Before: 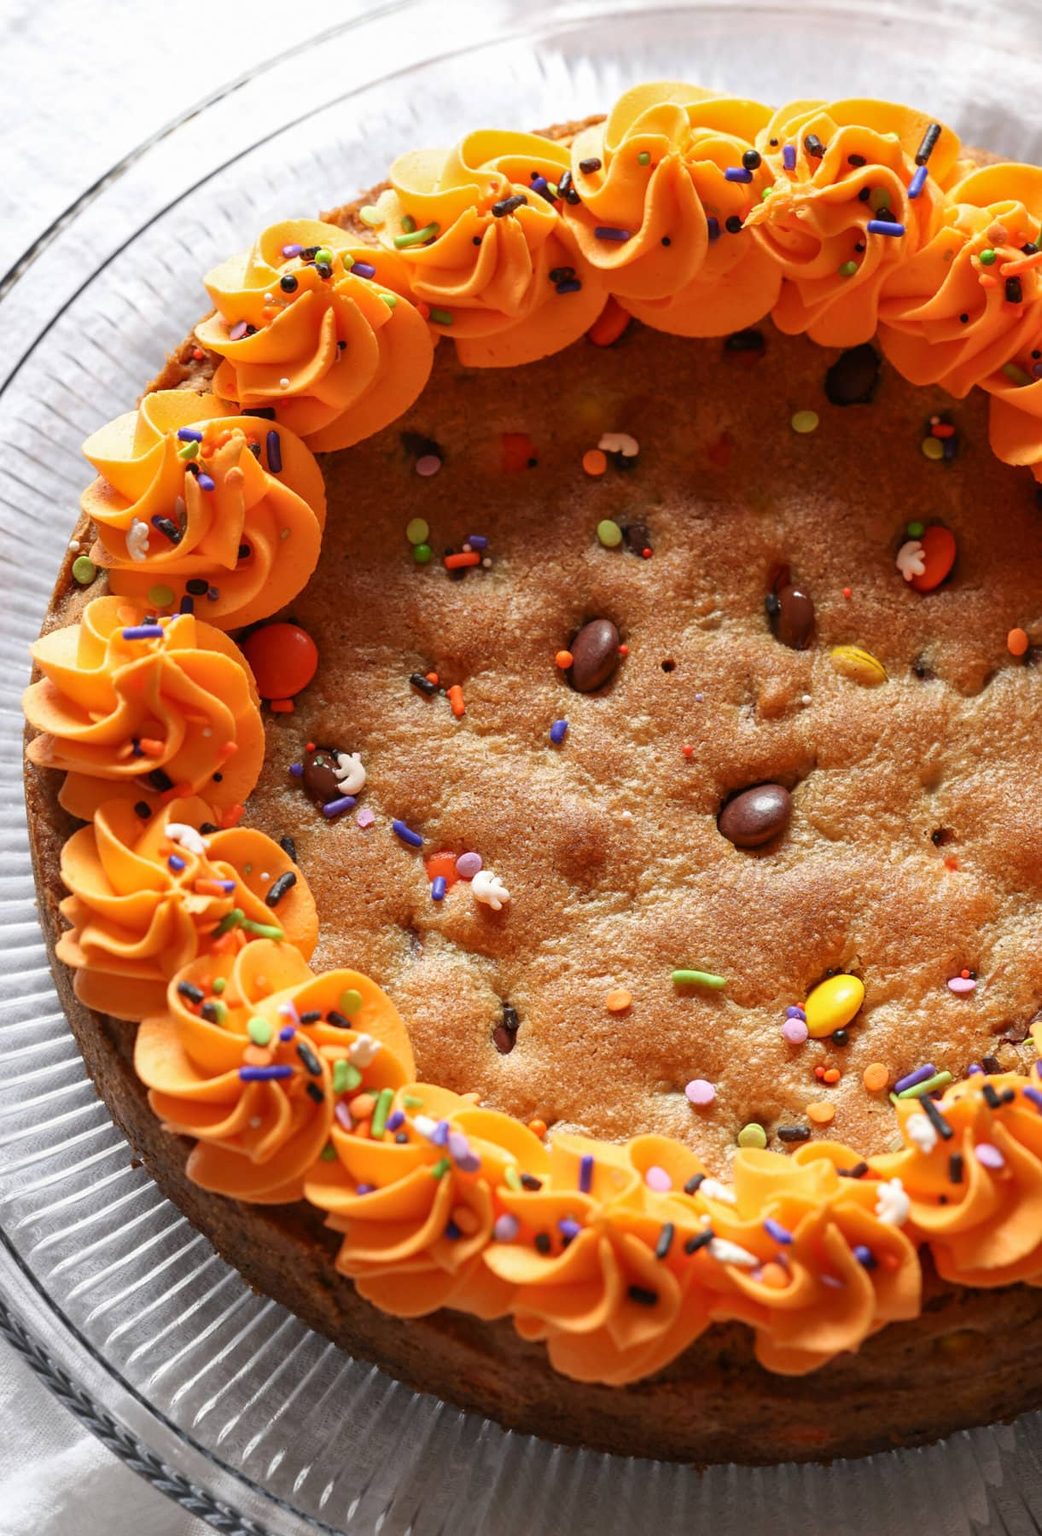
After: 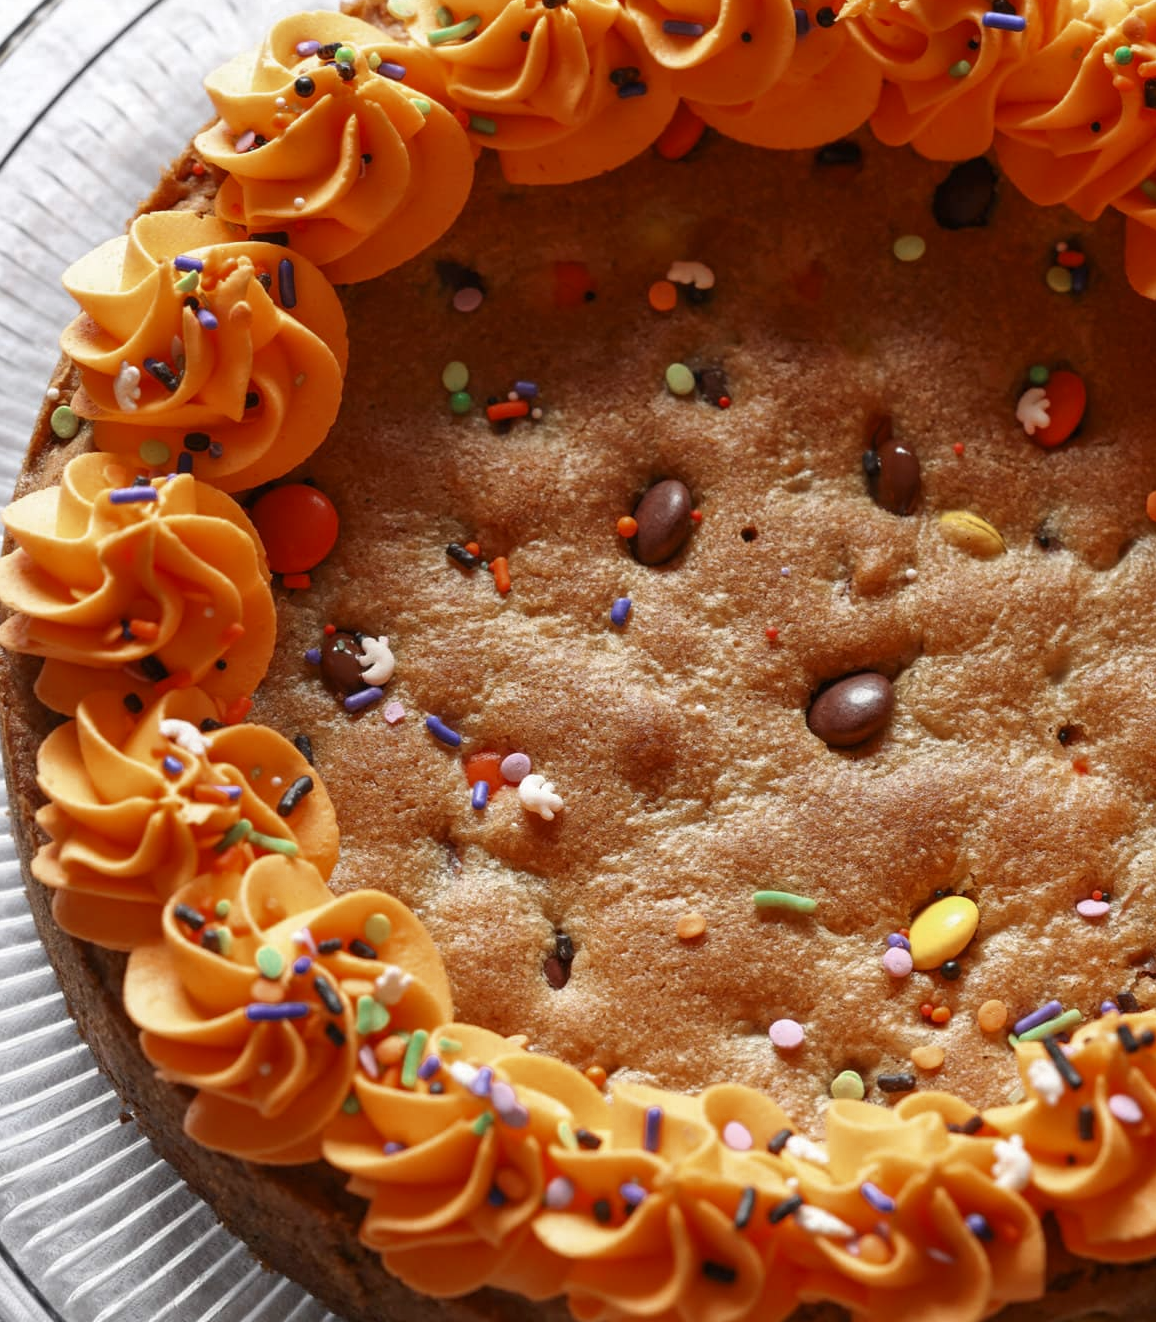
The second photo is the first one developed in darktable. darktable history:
crop and rotate: left 2.852%, top 13.695%, right 2.396%, bottom 12.827%
color zones: curves: ch0 [(0, 0.5) (0.125, 0.4) (0.25, 0.5) (0.375, 0.4) (0.5, 0.4) (0.625, 0.6) (0.75, 0.6) (0.875, 0.5)]; ch1 [(0, 0.35) (0.125, 0.45) (0.25, 0.35) (0.375, 0.35) (0.5, 0.35) (0.625, 0.35) (0.75, 0.45) (0.875, 0.35)]; ch2 [(0, 0.6) (0.125, 0.5) (0.25, 0.5) (0.375, 0.6) (0.5, 0.6) (0.625, 0.5) (0.75, 0.5) (0.875, 0.5)]
